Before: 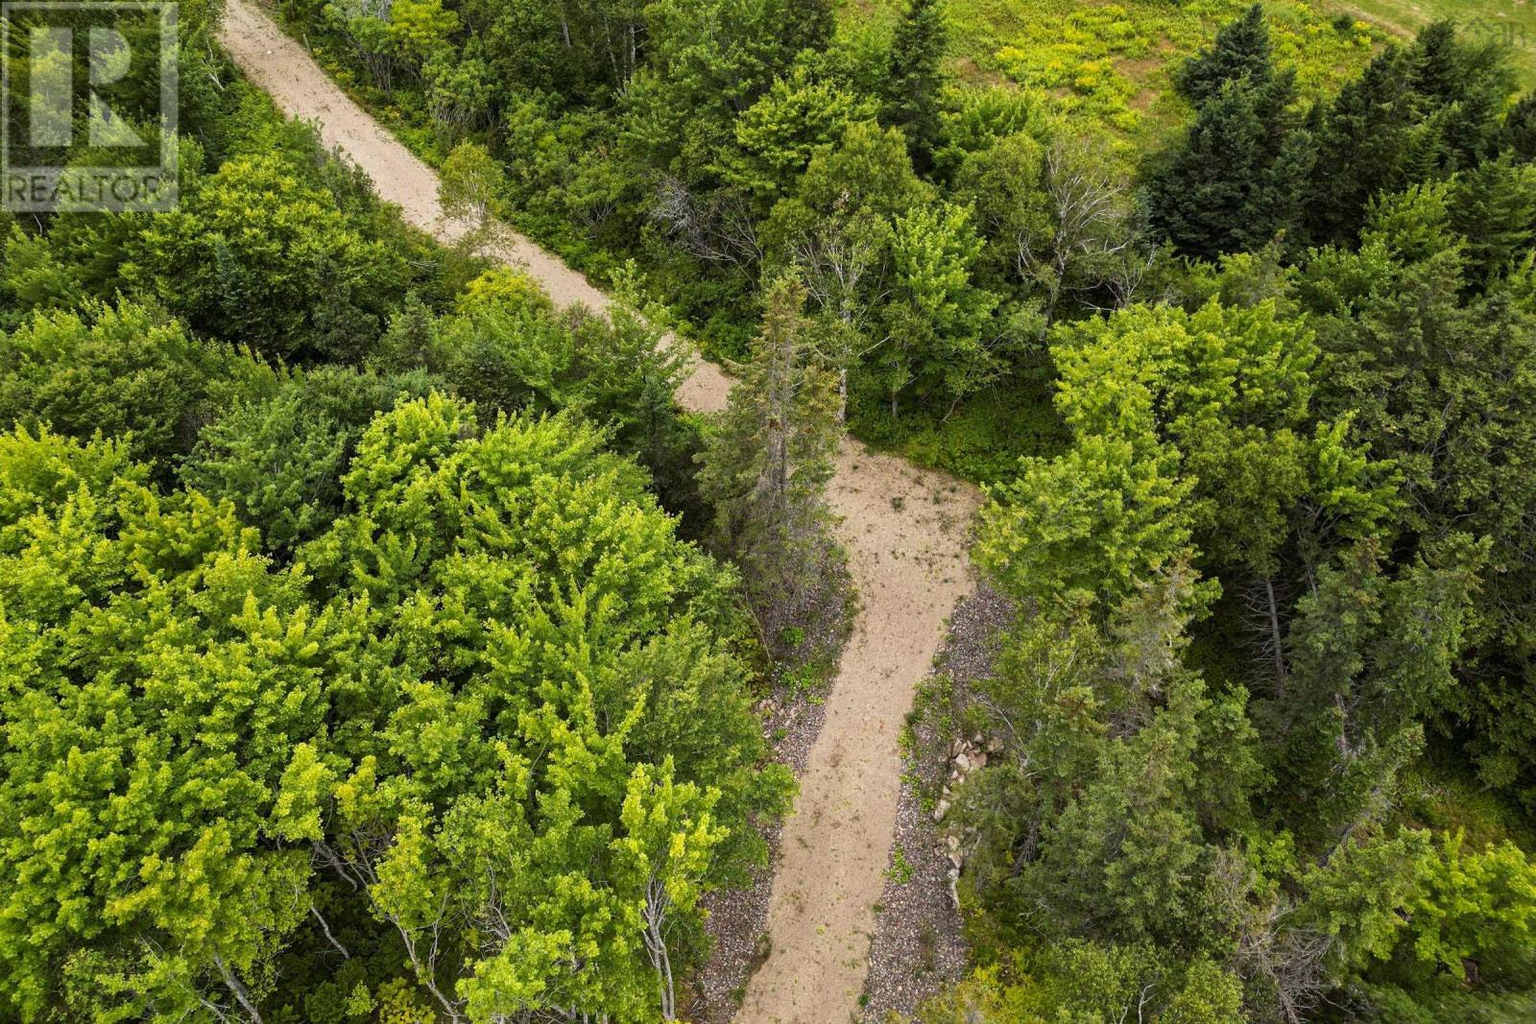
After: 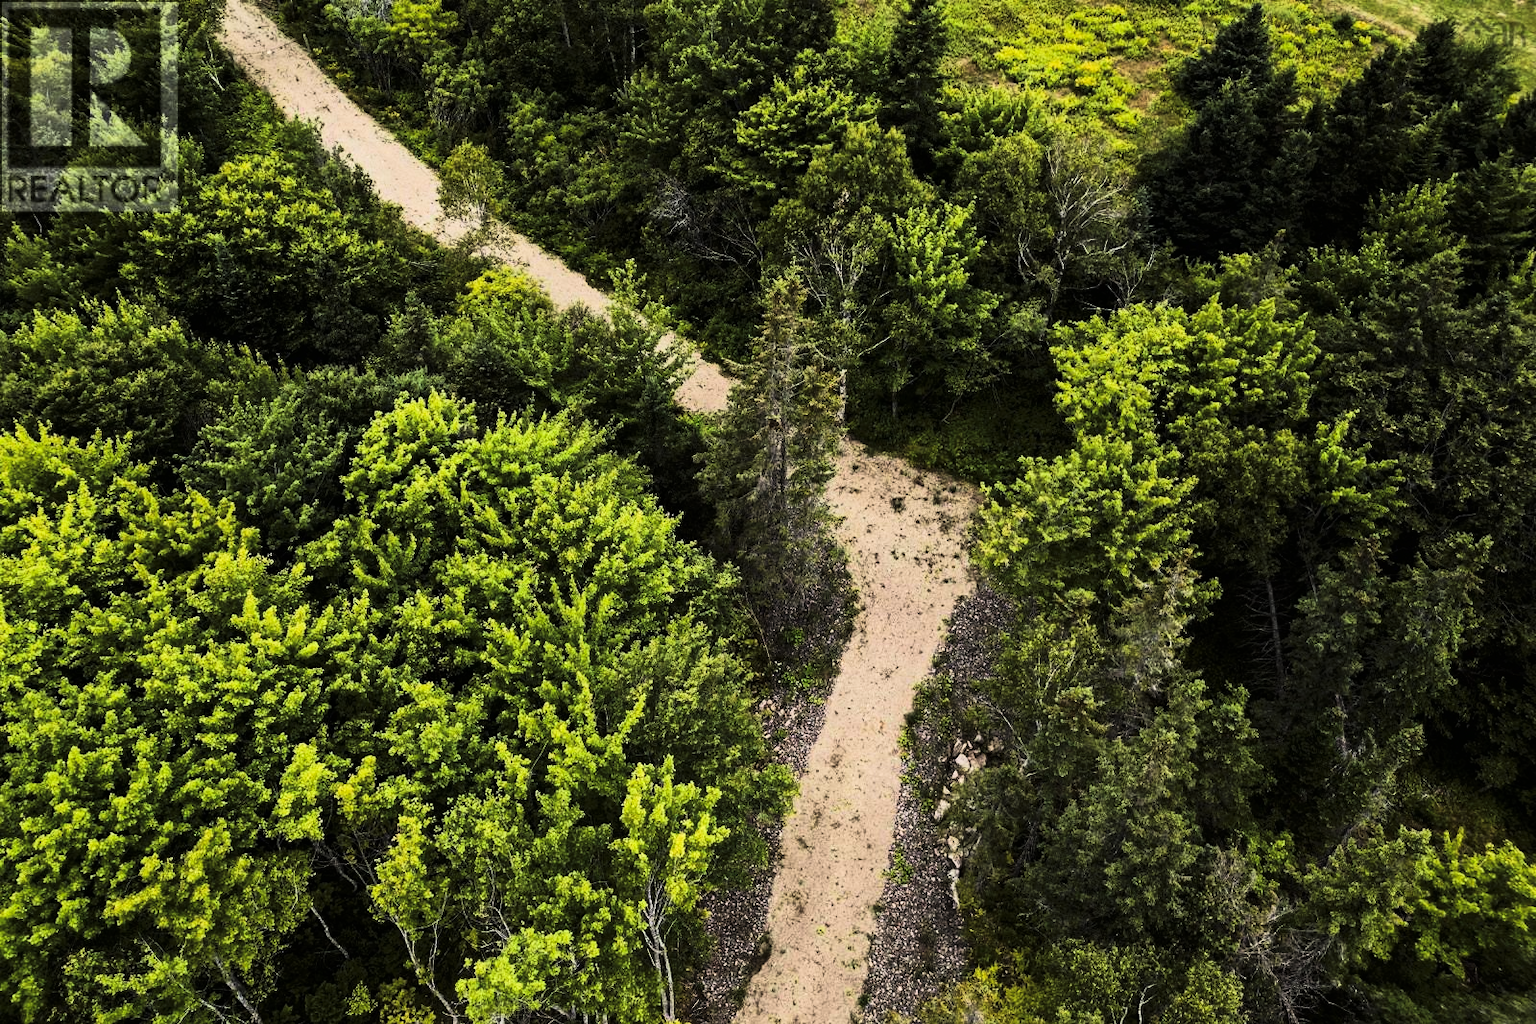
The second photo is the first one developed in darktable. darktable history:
tone curve: curves: ch0 [(0, 0) (0.003, 0.005) (0.011, 0.006) (0.025, 0.004) (0.044, 0.004) (0.069, 0.007) (0.1, 0.014) (0.136, 0.018) (0.177, 0.034) (0.224, 0.065) (0.277, 0.089) (0.335, 0.143) (0.399, 0.219) (0.468, 0.327) (0.543, 0.455) (0.623, 0.63) (0.709, 0.786) (0.801, 0.87) (0.898, 0.922) (1, 1)], color space Lab, linked channels, preserve colors none
